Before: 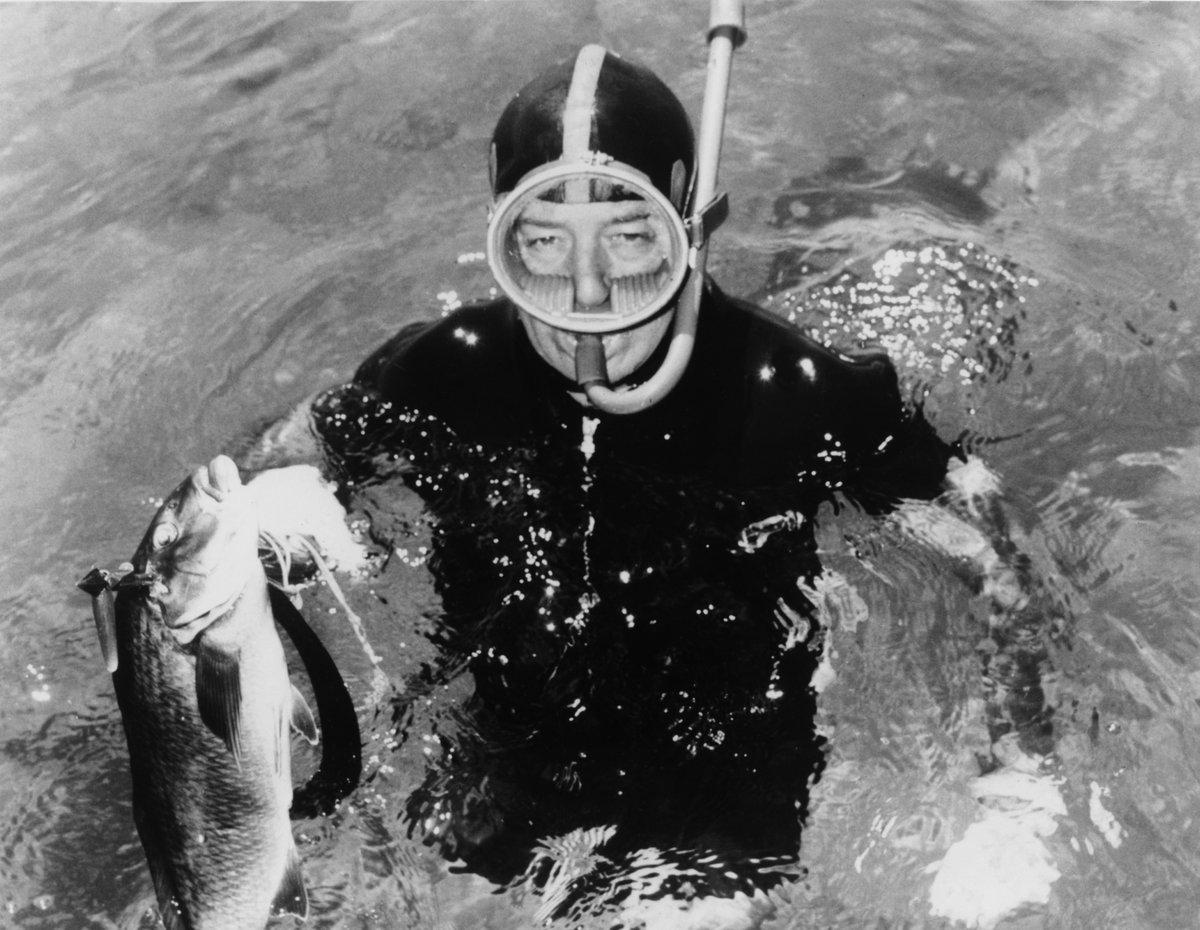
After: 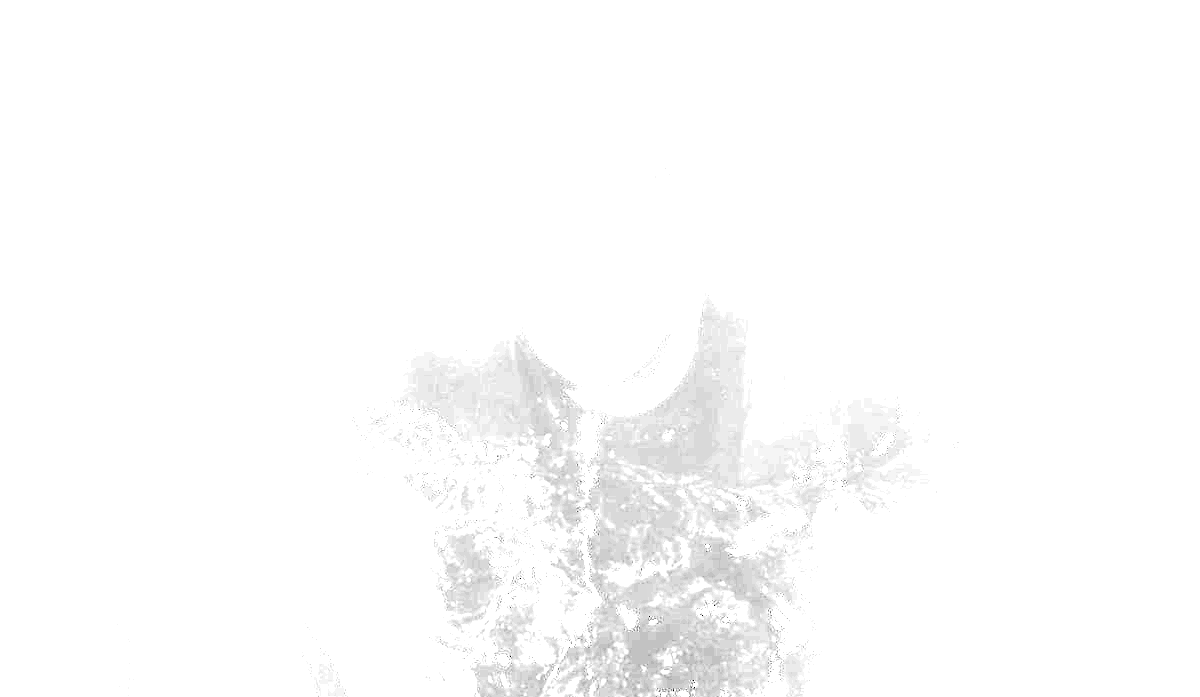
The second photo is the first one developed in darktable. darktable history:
exposure: exposure 7.962 EV, compensate exposure bias true, compensate highlight preservation false
tone equalizer: mask exposure compensation -0.514 EV
crop: bottom 24.961%
contrast brightness saturation: saturation 0.099
